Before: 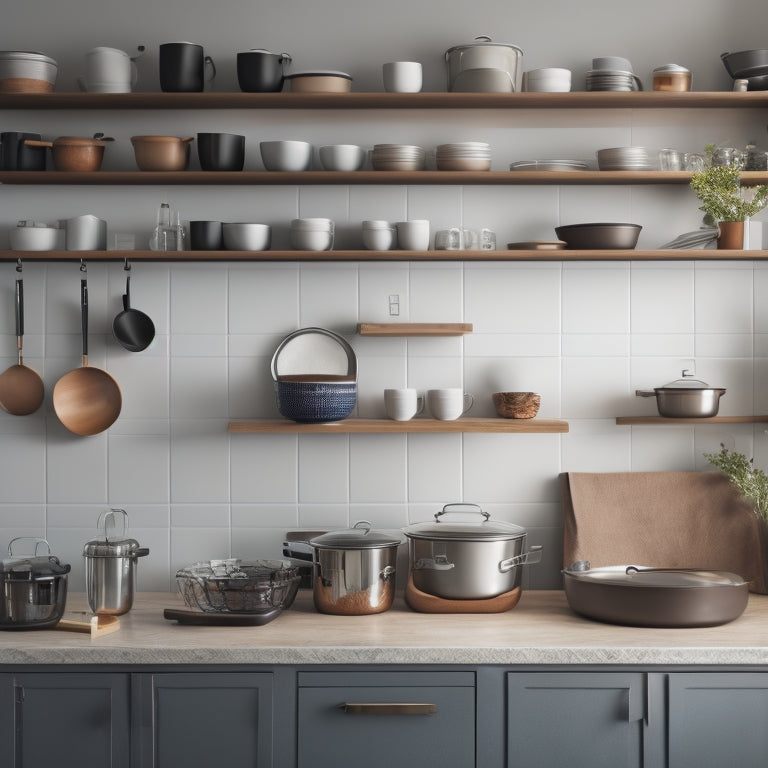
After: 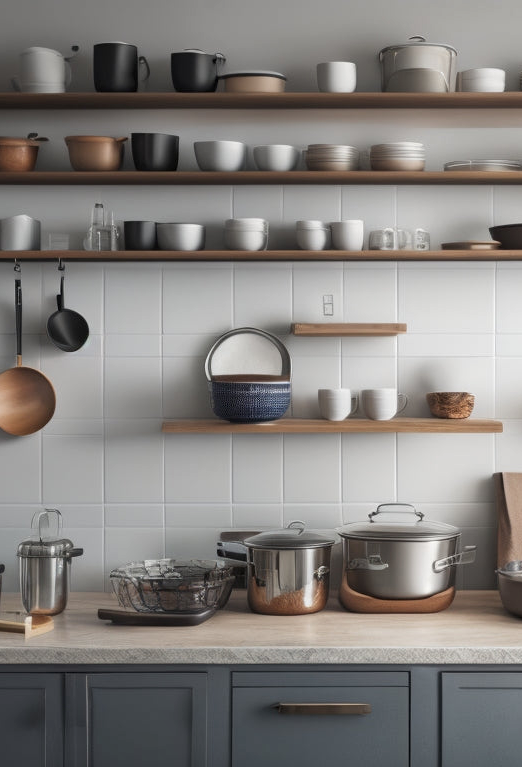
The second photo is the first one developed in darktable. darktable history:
crop and rotate: left 8.606%, right 23.325%
local contrast: highlights 100%, shadows 100%, detail 119%, midtone range 0.2
